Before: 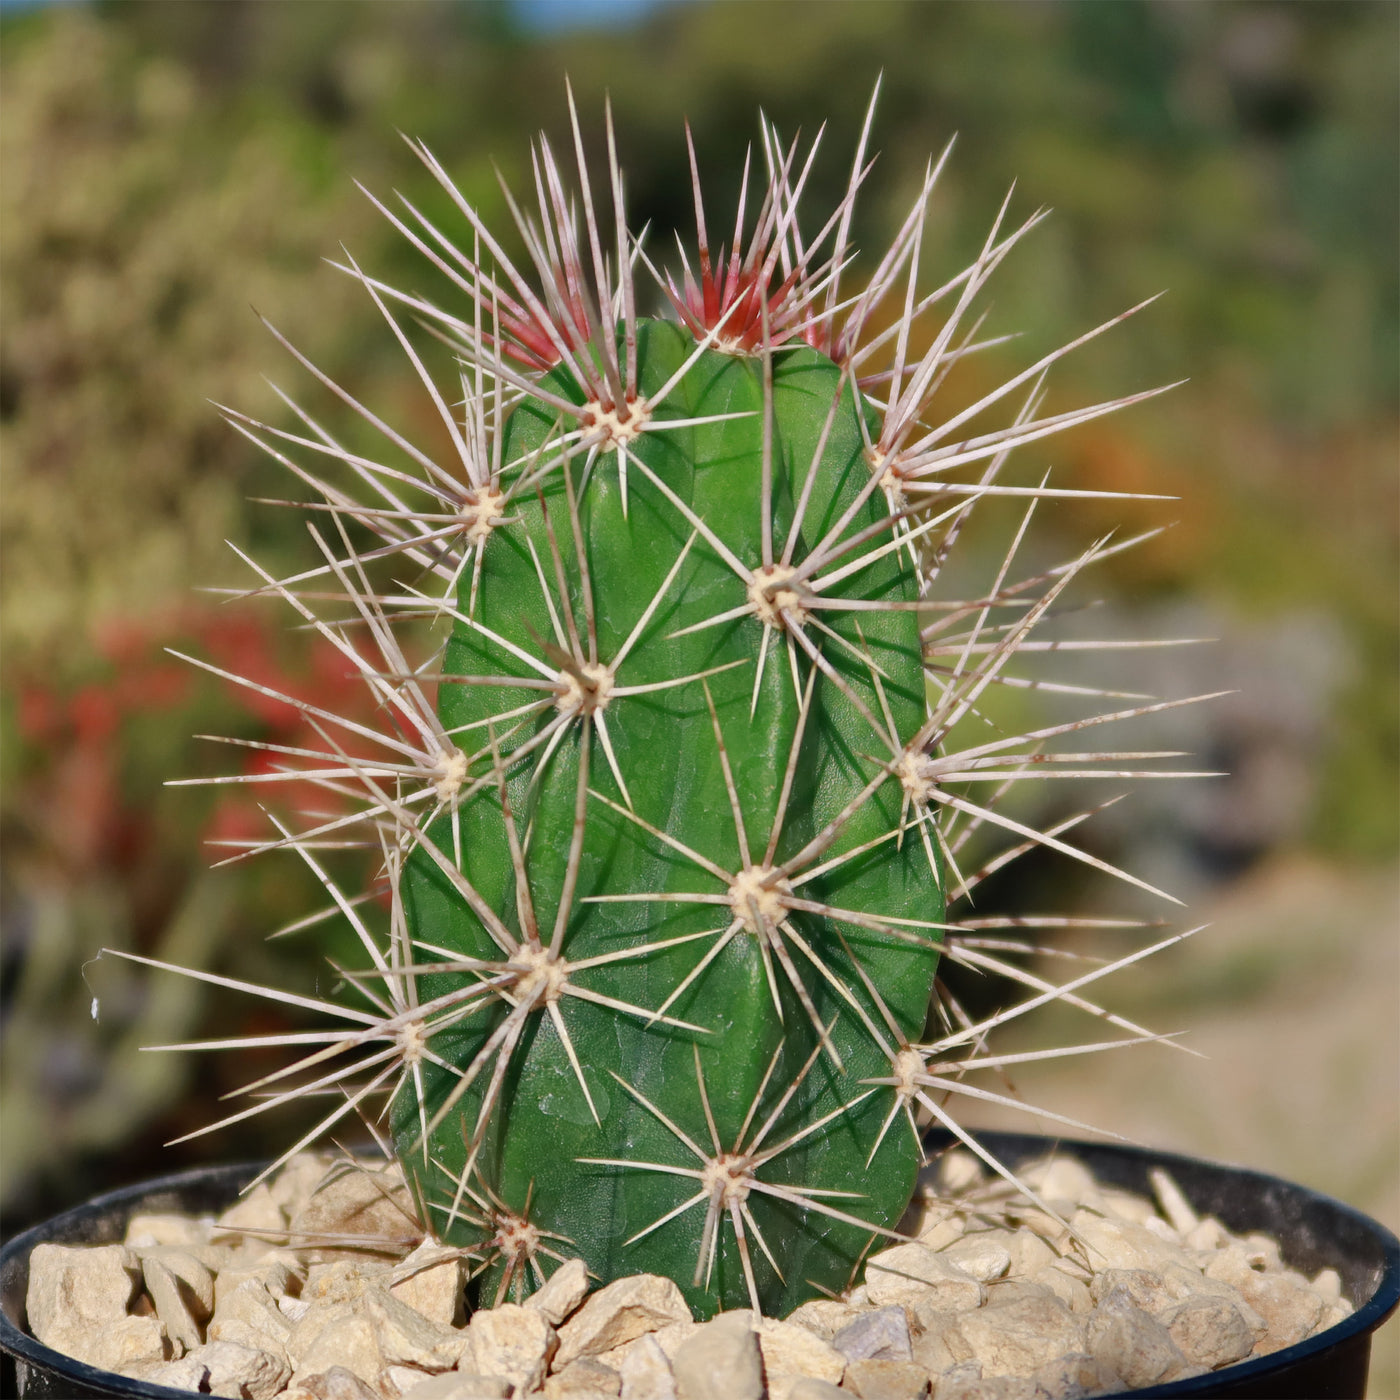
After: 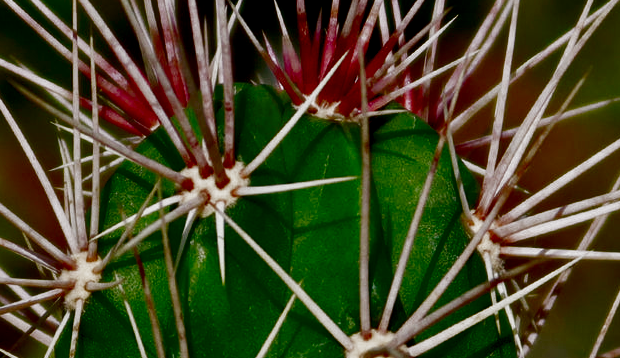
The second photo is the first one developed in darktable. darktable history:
local contrast: highlights 107%, shadows 98%, detail 120%, midtone range 0.2
crop: left 28.783%, top 16.811%, right 26.868%, bottom 57.602%
contrast brightness saturation: contrast 0.094, brightness -0.59, saturation 0.173
filmic rgb: black relative exposure -4.05 EV, white relative exposure 2.99 EV, threshold 2.94 EV, hardness 3.01, contrast 1.394, preserve chrominance no, color science v3 (2019), use custom middle-gray values true, enable highlight reconstruction true
